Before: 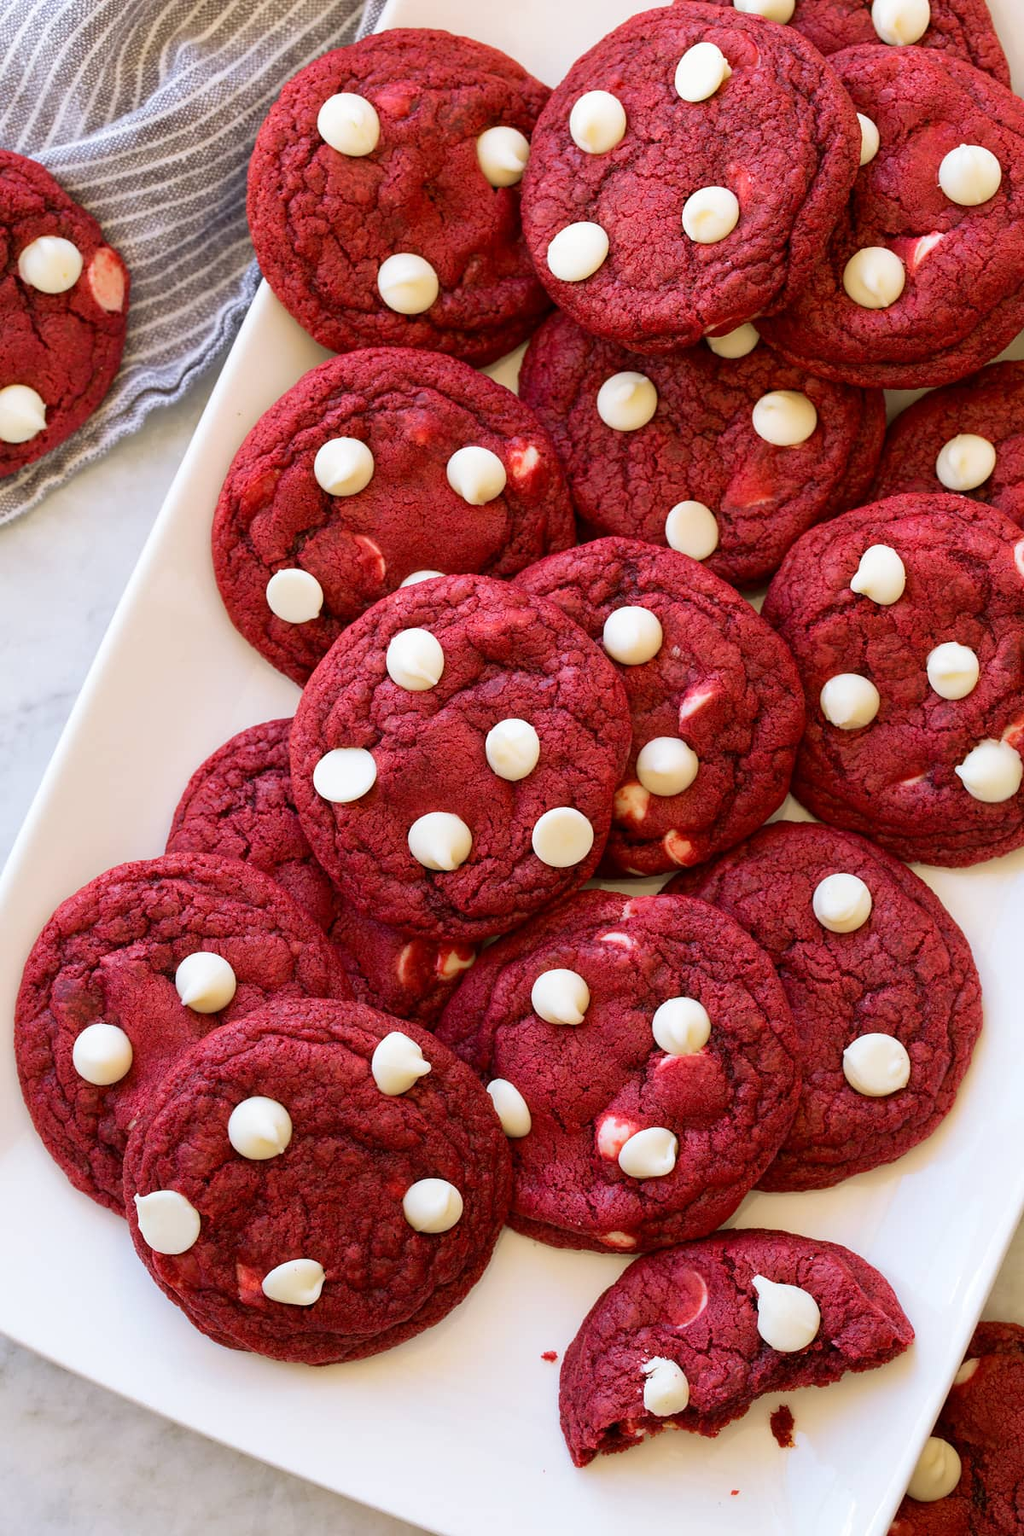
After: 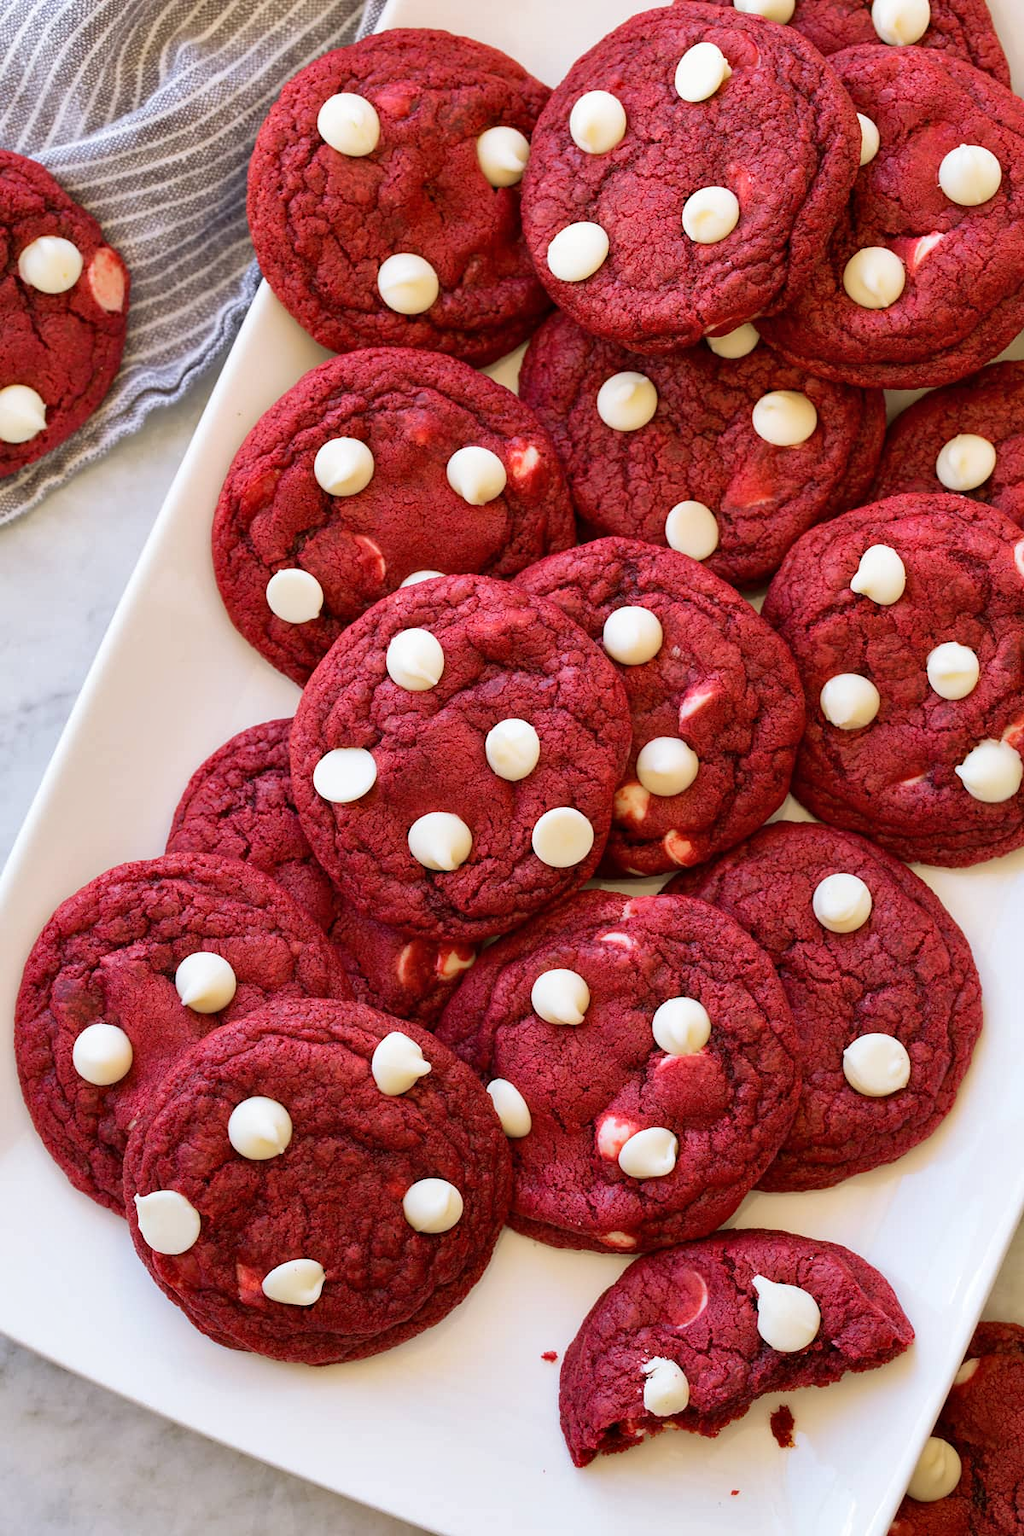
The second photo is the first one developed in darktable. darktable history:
shadows and highlights: shadows 48.4, highlights -41.69, soften with gaussian
